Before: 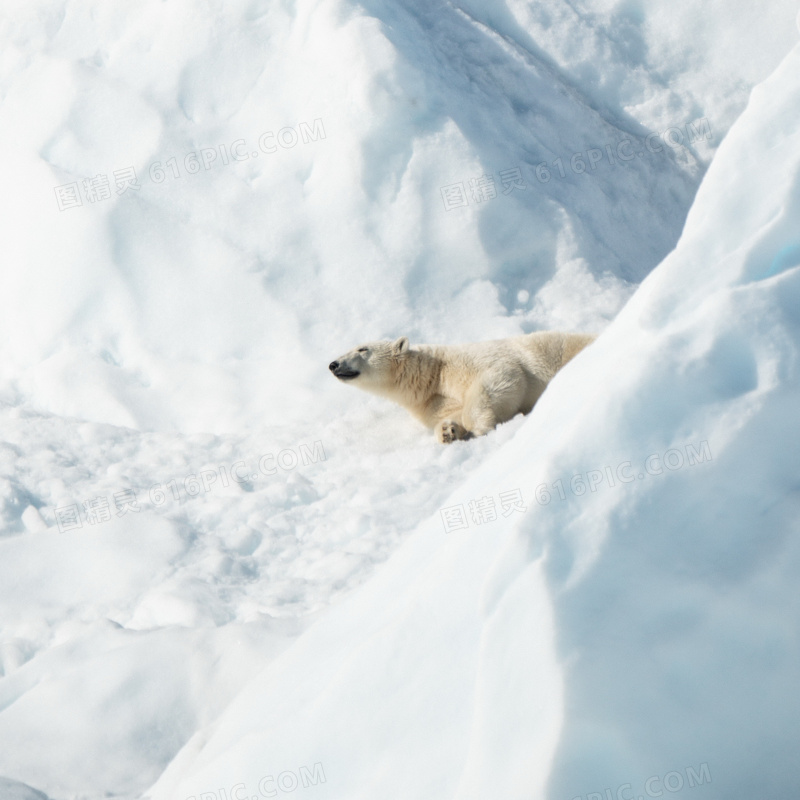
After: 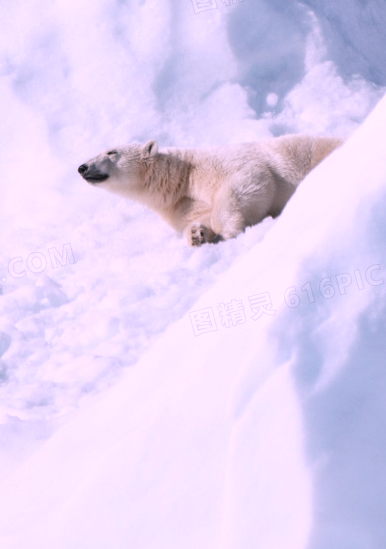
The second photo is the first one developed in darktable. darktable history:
crop: left 31.379%, top 24.658%, right 20.326%, bottom 6.628%
color correction: highlights a* 15.46, highlights b* -20.56
